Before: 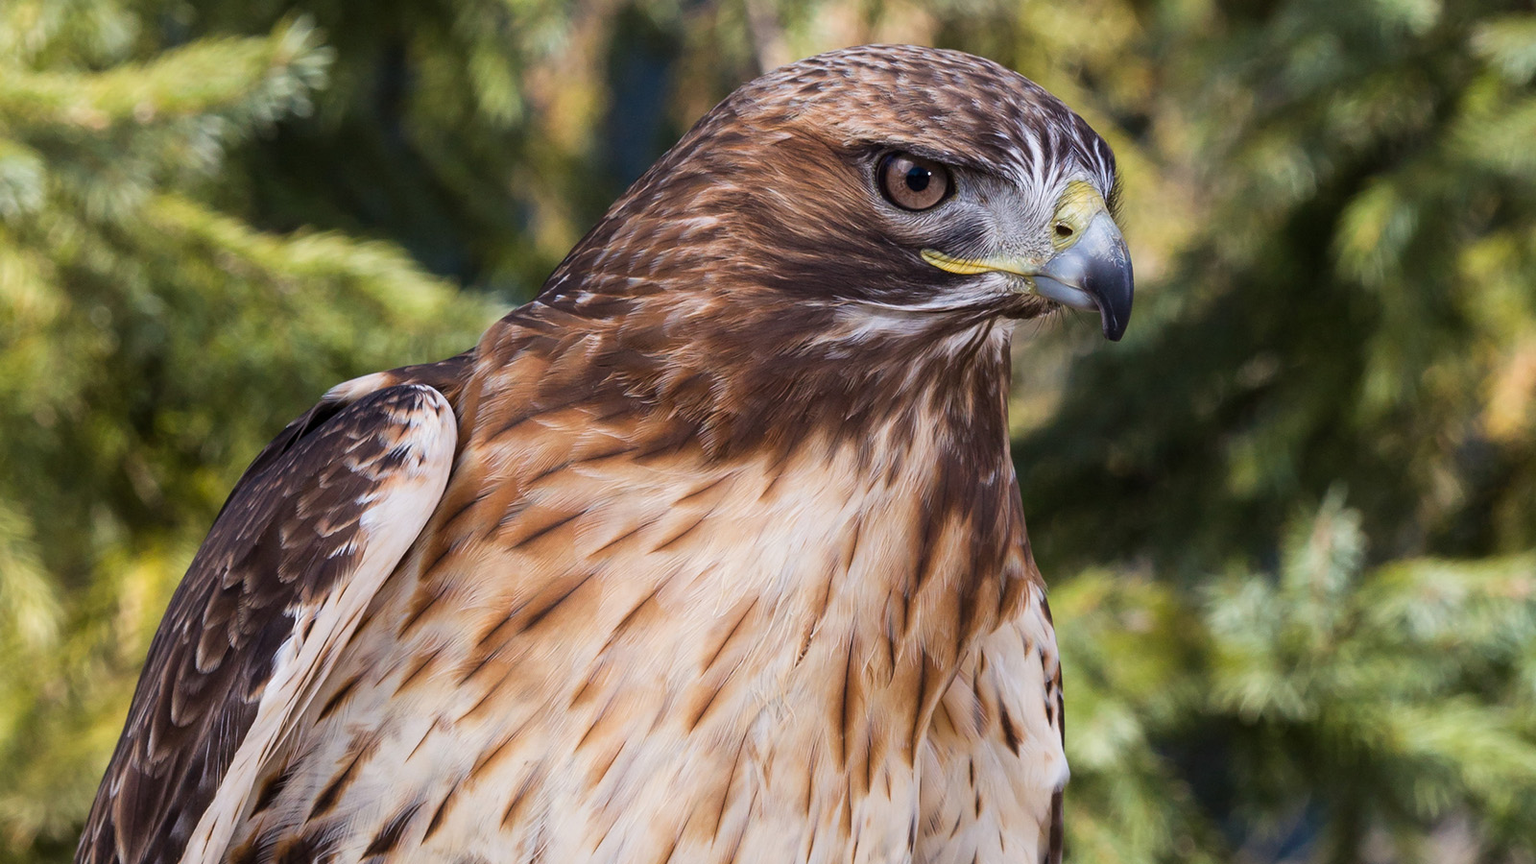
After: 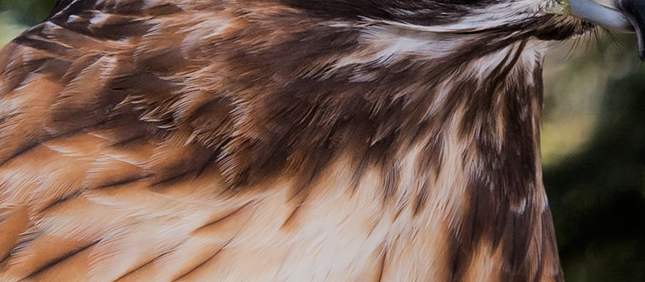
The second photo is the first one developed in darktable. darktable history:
crop: left 31.888%, top 32.55%, right 27.747%, bottom 36.007%
filmic rgb: middle gray luminance 28.92%, black relative exposure -10.38 EV, white relative exposure 5.47 EV, target black luminance 0%, hardness 3.93, latitude 1.22%, contrast 1.124, highlights saturation mix 3.82%, shadows ↔ highlights balance 15.74%
